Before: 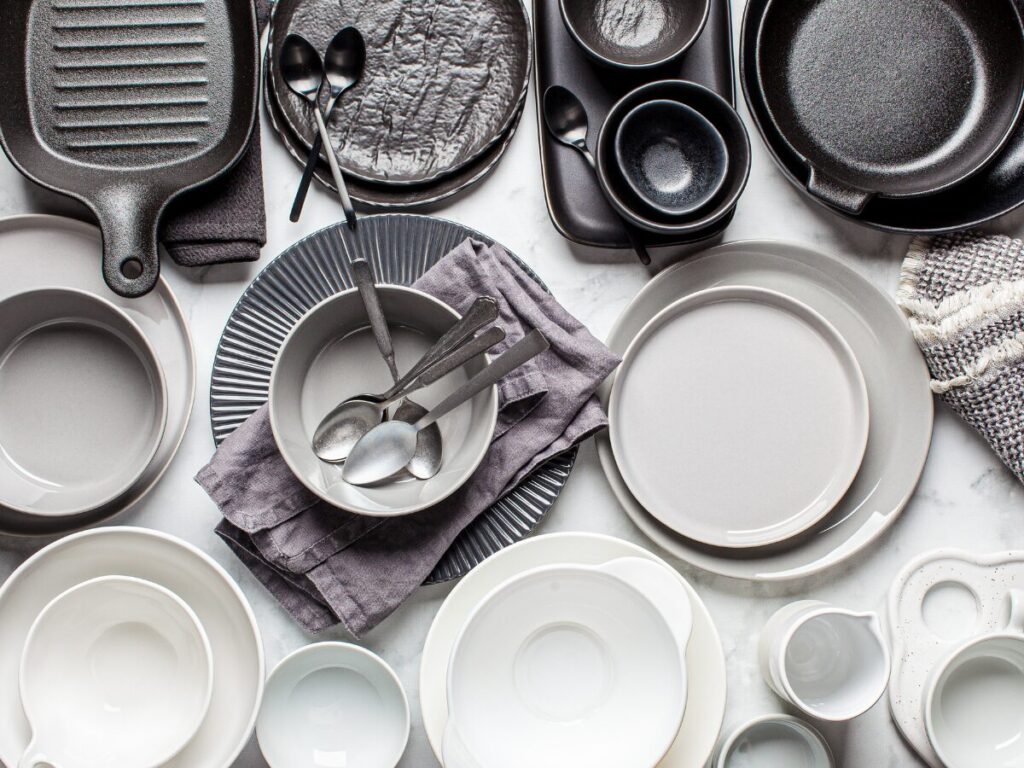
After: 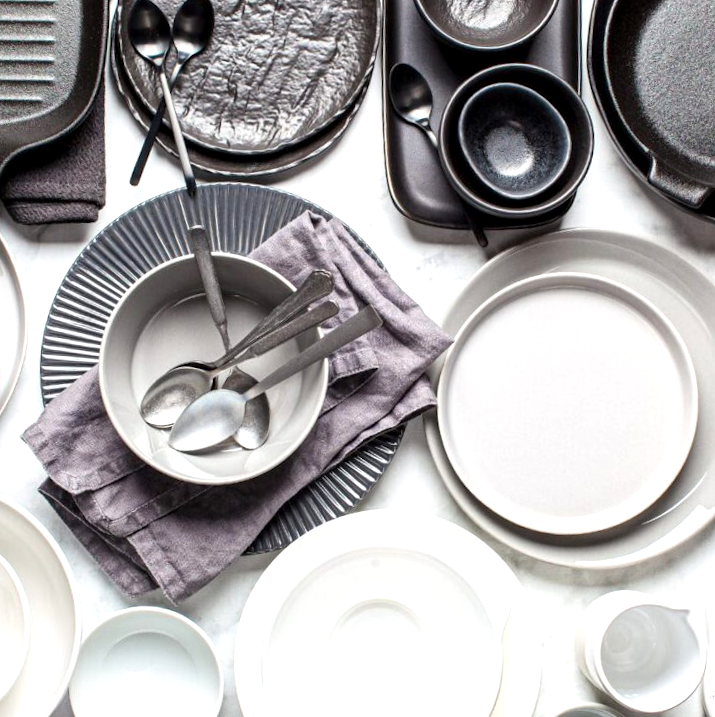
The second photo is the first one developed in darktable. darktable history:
crop and rotate: angle -3.03°, left 14.247%, top 0.044%, right 11.052%, bottom 0.016%
exposure: black level correction 0.001, exposure 0.499 EV, compensate exposure bias true, compensate highlight preservation false
